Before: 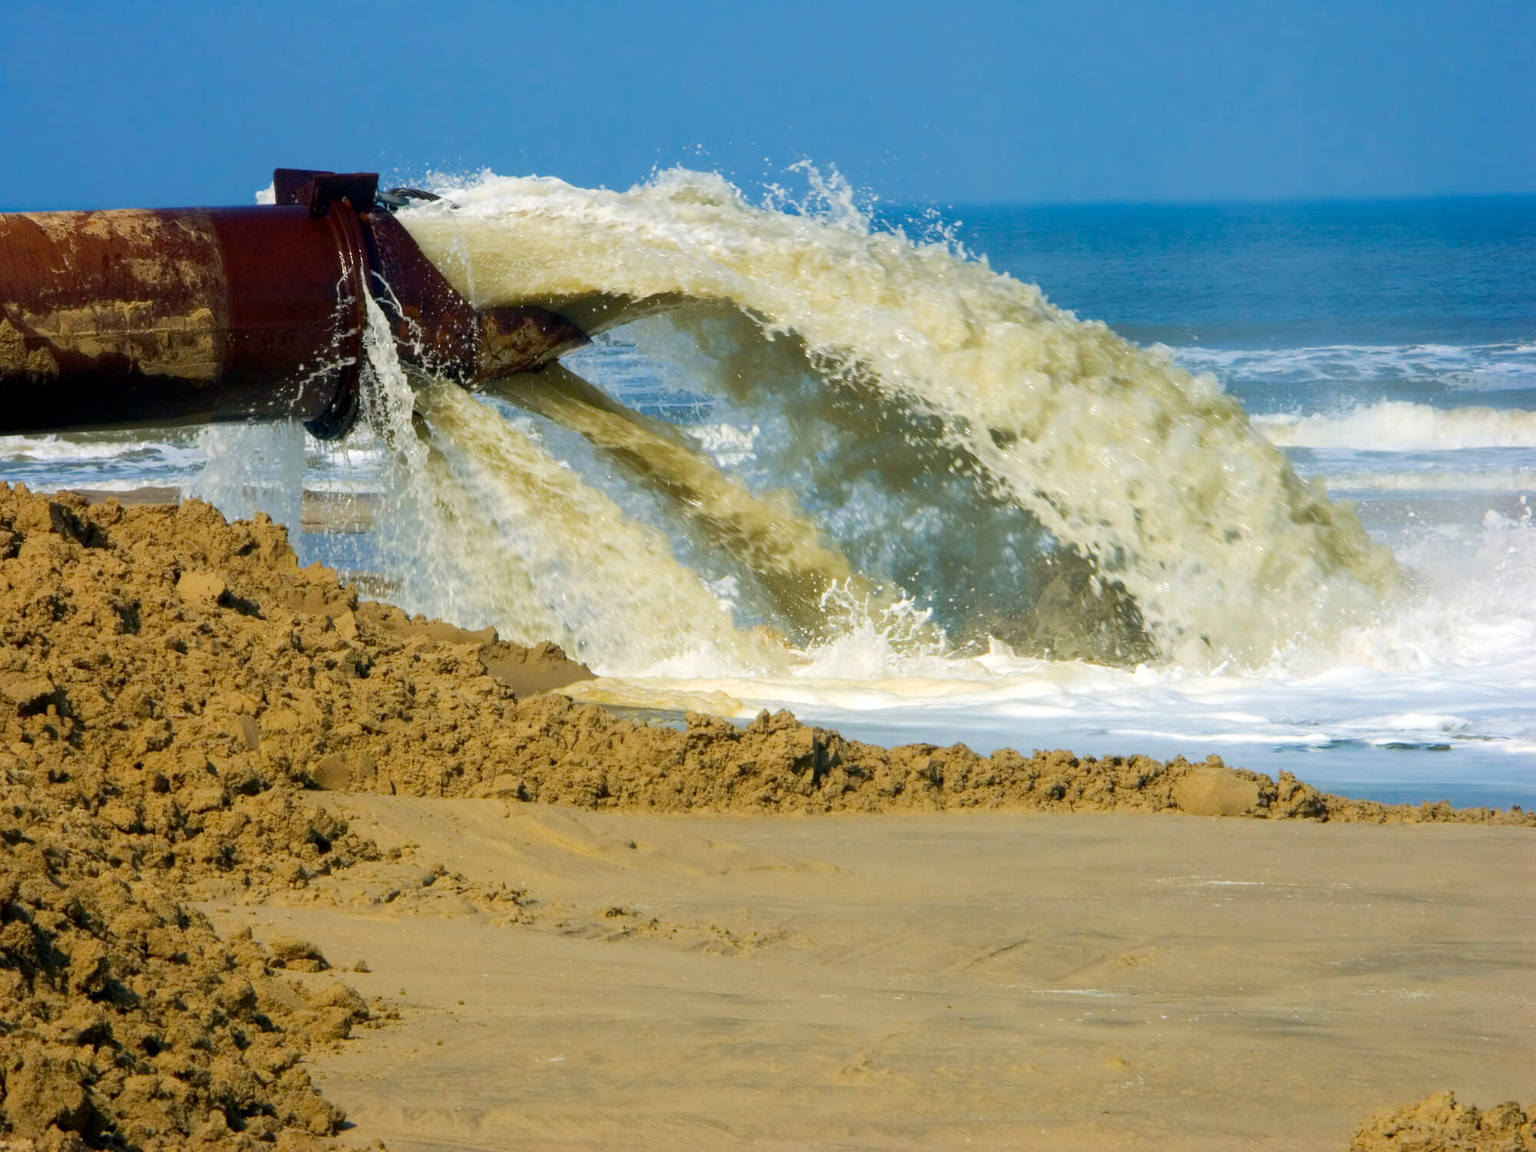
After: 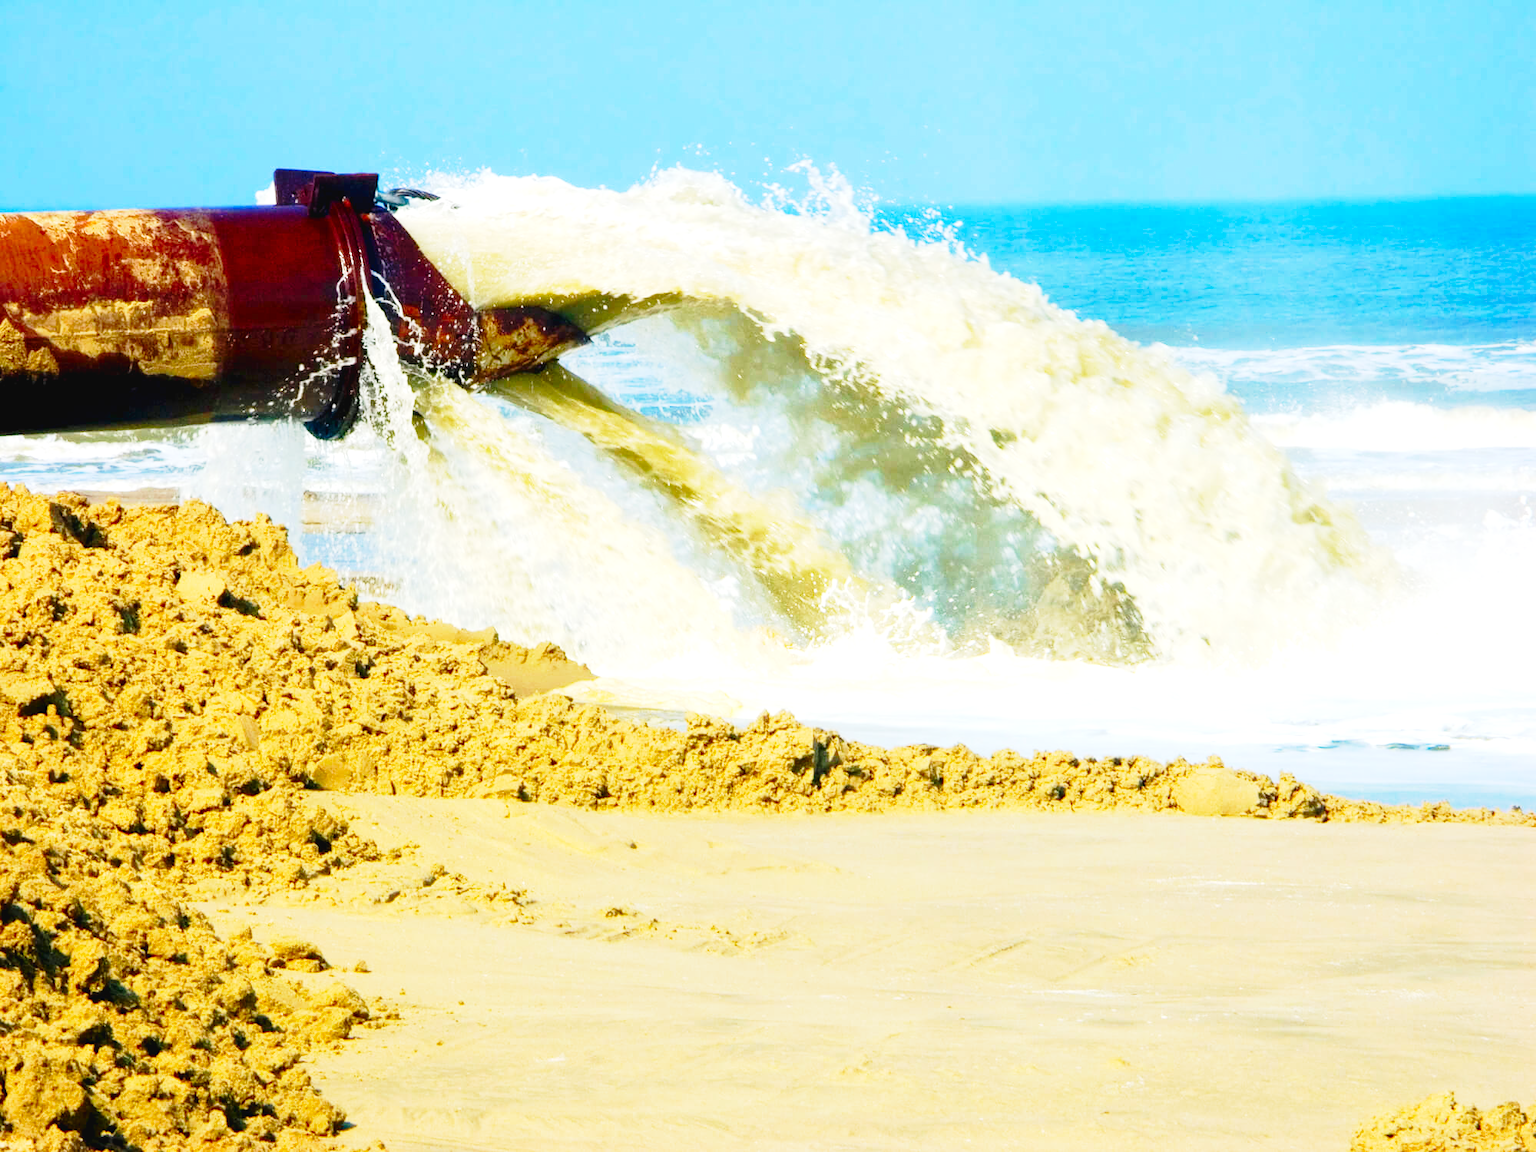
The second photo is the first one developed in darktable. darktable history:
color correction: saturation 1.34
contrast brightness saturation: contrast -0.08, brightness -0.04, saturation -0.11
exposure: black level correction 0.001, exposure 1.3 EV, compensate highlight preservation false
base curve: curves: ch0 [(0, 0) (0.028, 0.03) (0.121, 0.232) (0.46, 0.748) (0.859, 0.968) (1, 1)], preserve colors none
